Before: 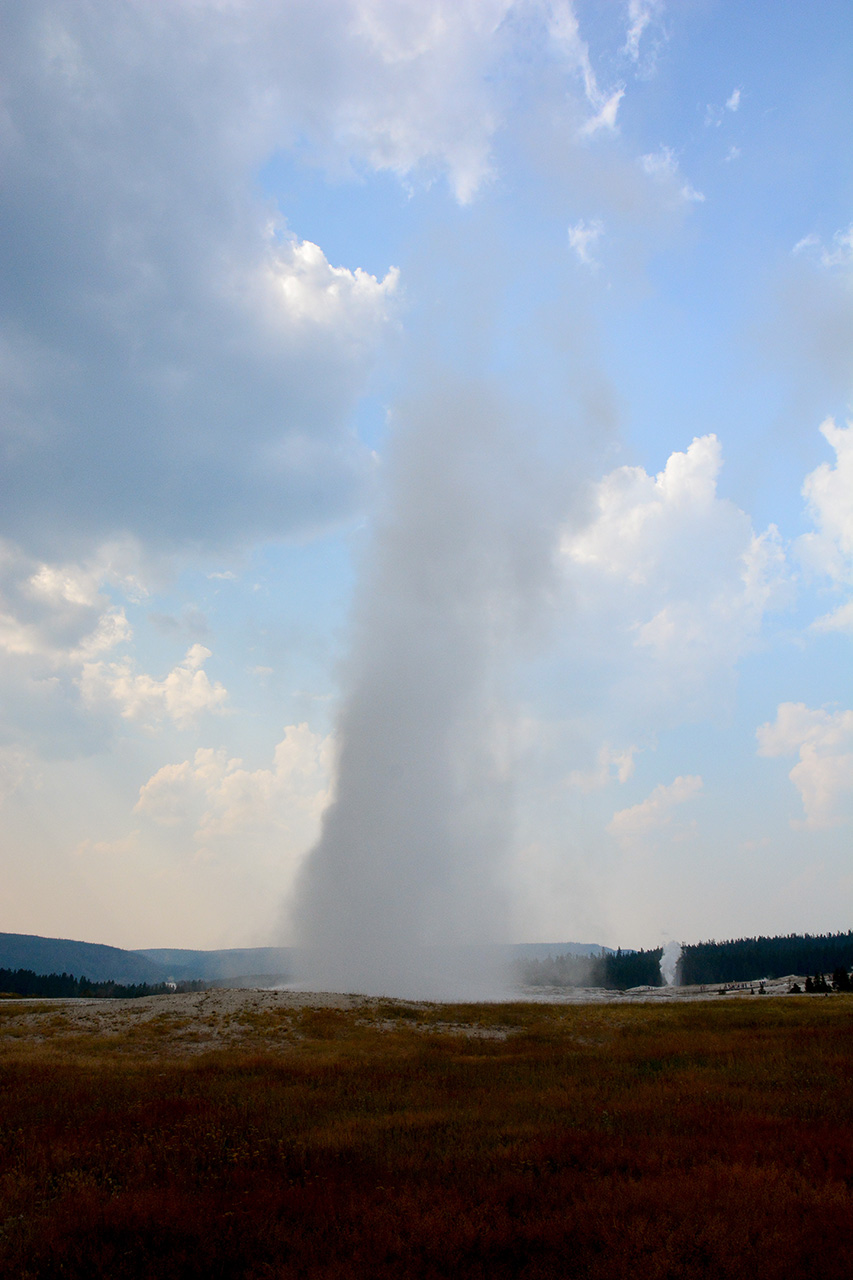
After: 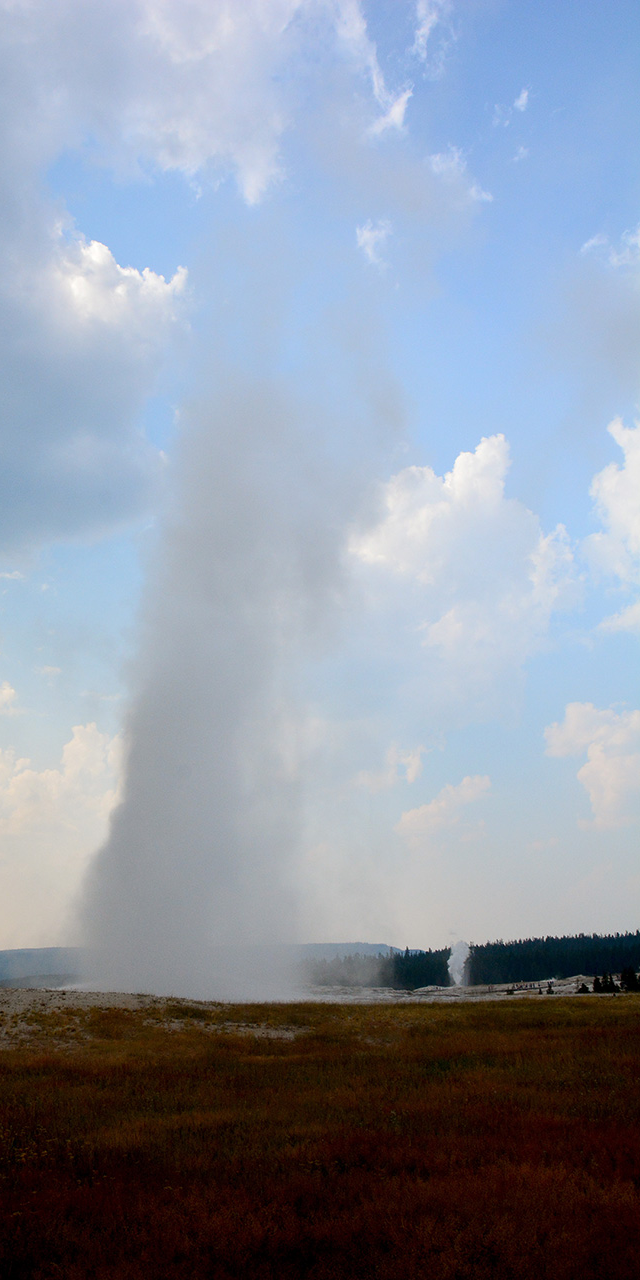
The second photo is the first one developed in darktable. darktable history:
crop and rotate: left 24.967%
